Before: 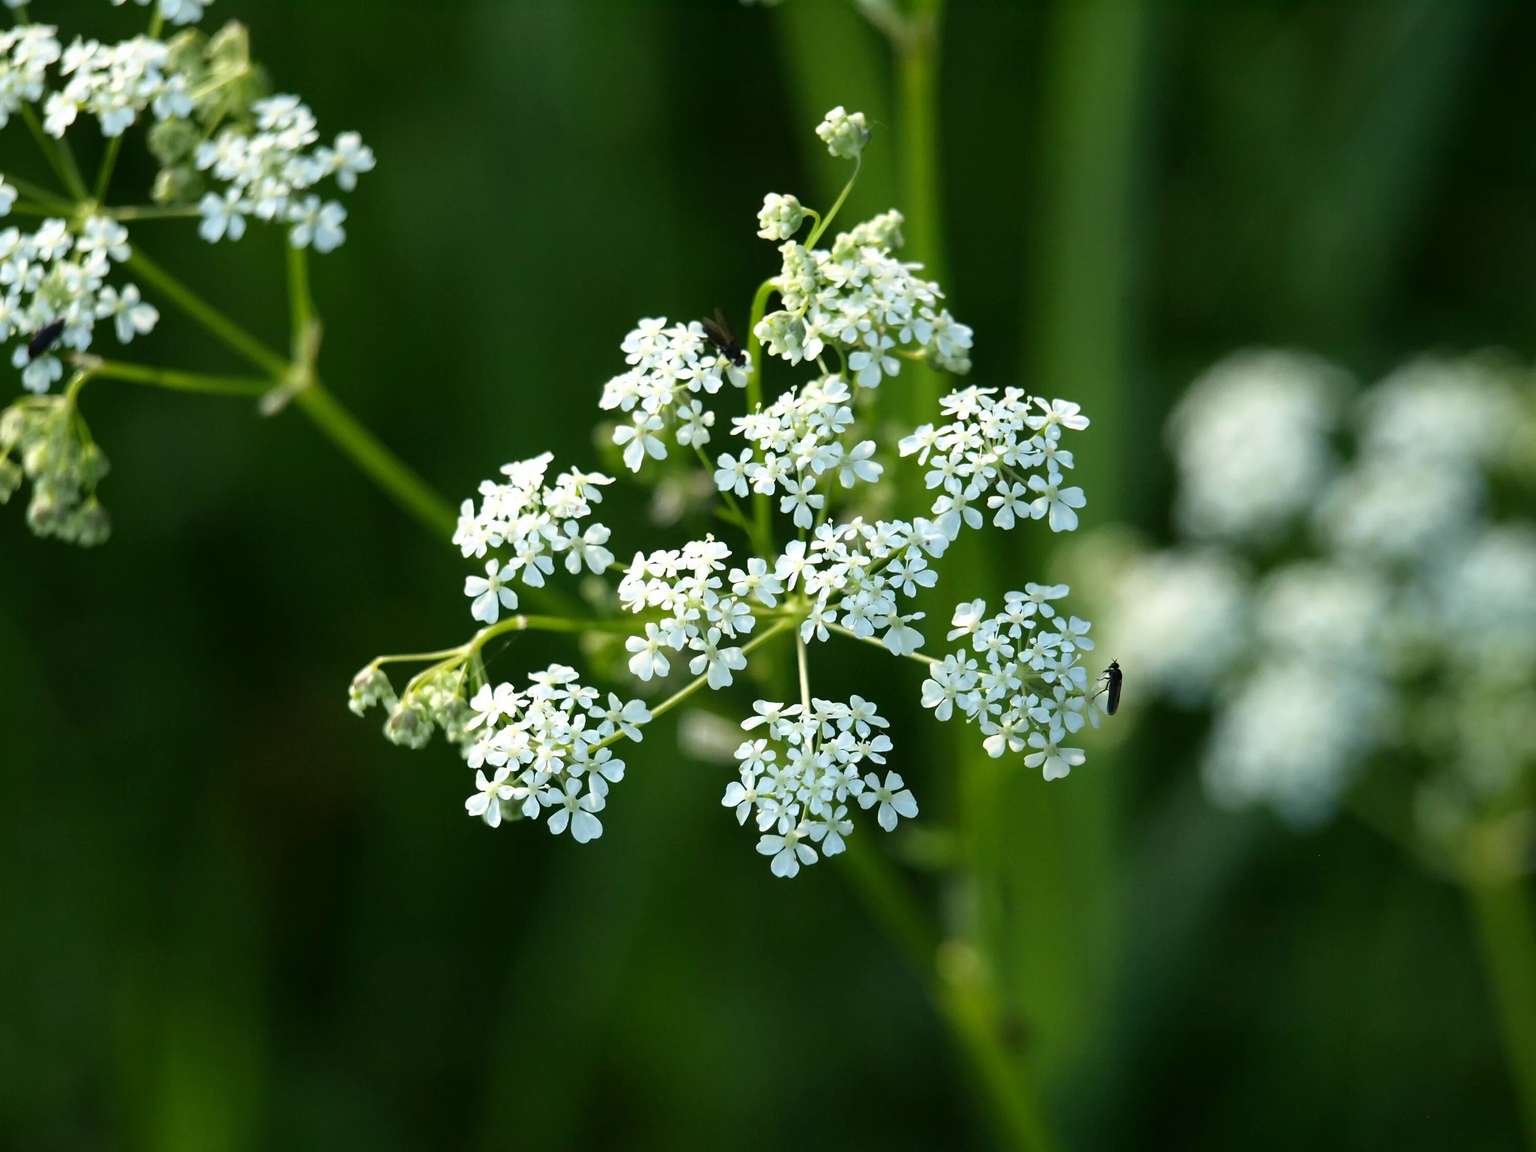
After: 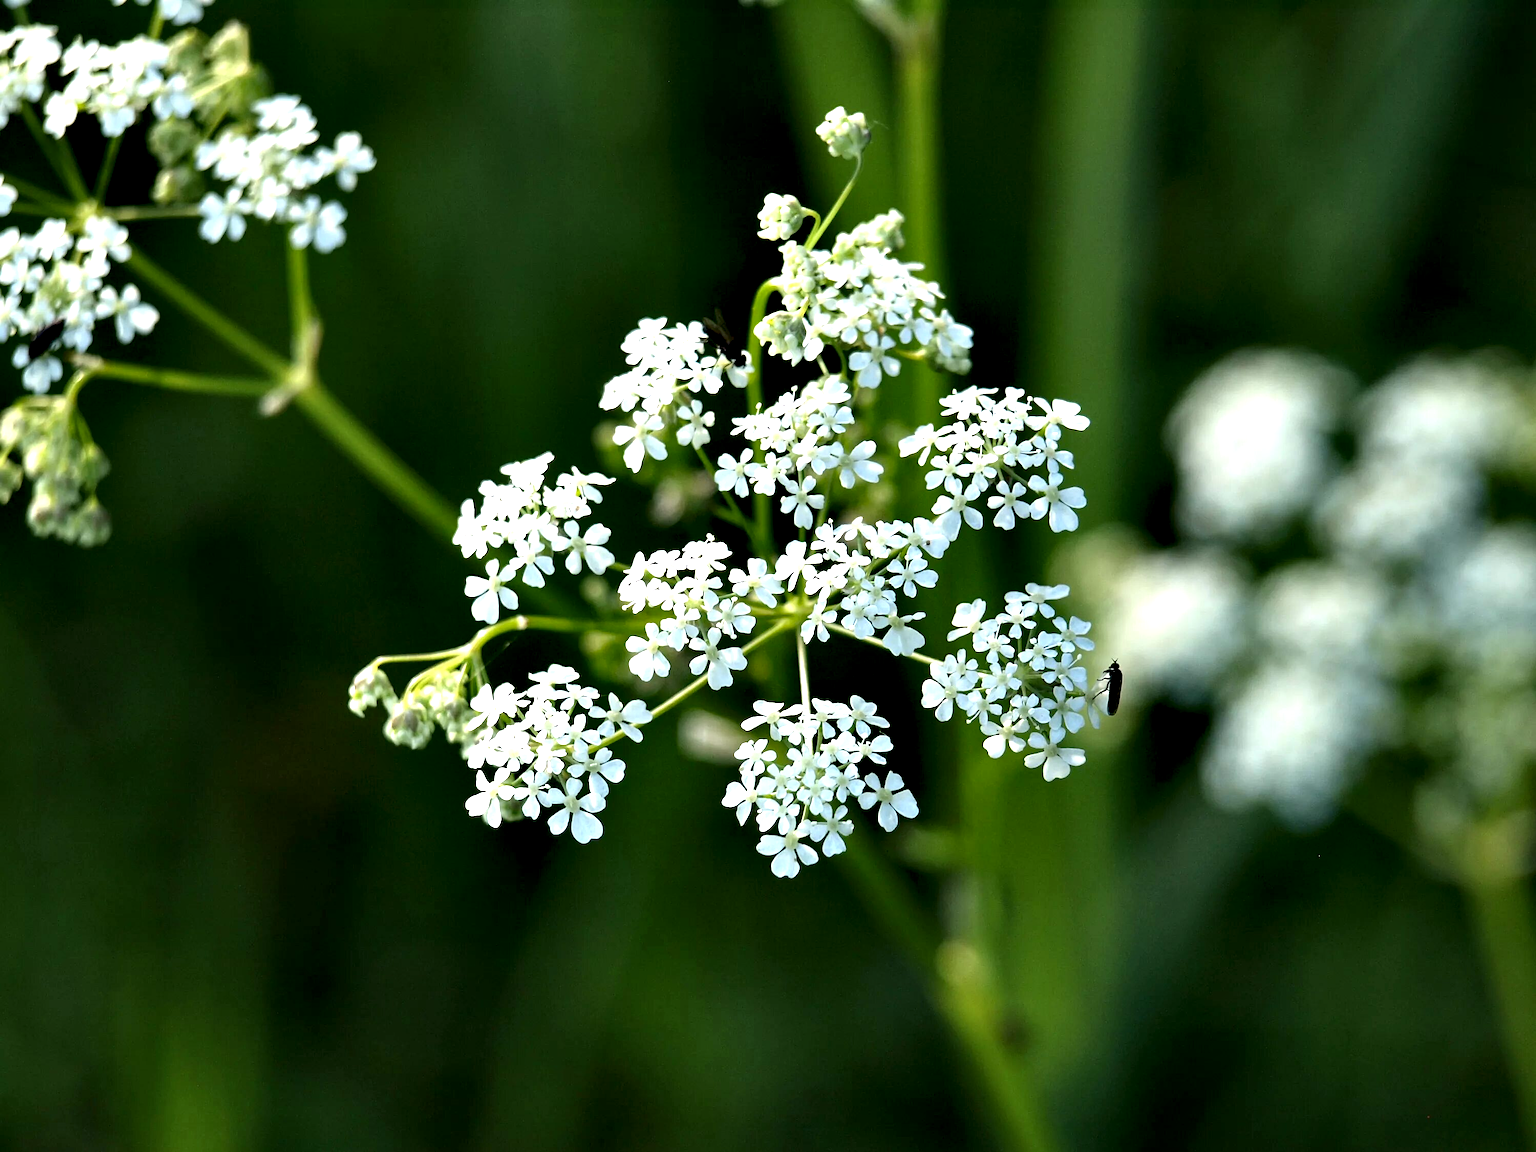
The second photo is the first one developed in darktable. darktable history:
sharpen: amount 0.218
contrast equalizer: y [[0.6 ×6], [0.55 ×6], [0 ×6], [0 ×6], [0 ×6]]
